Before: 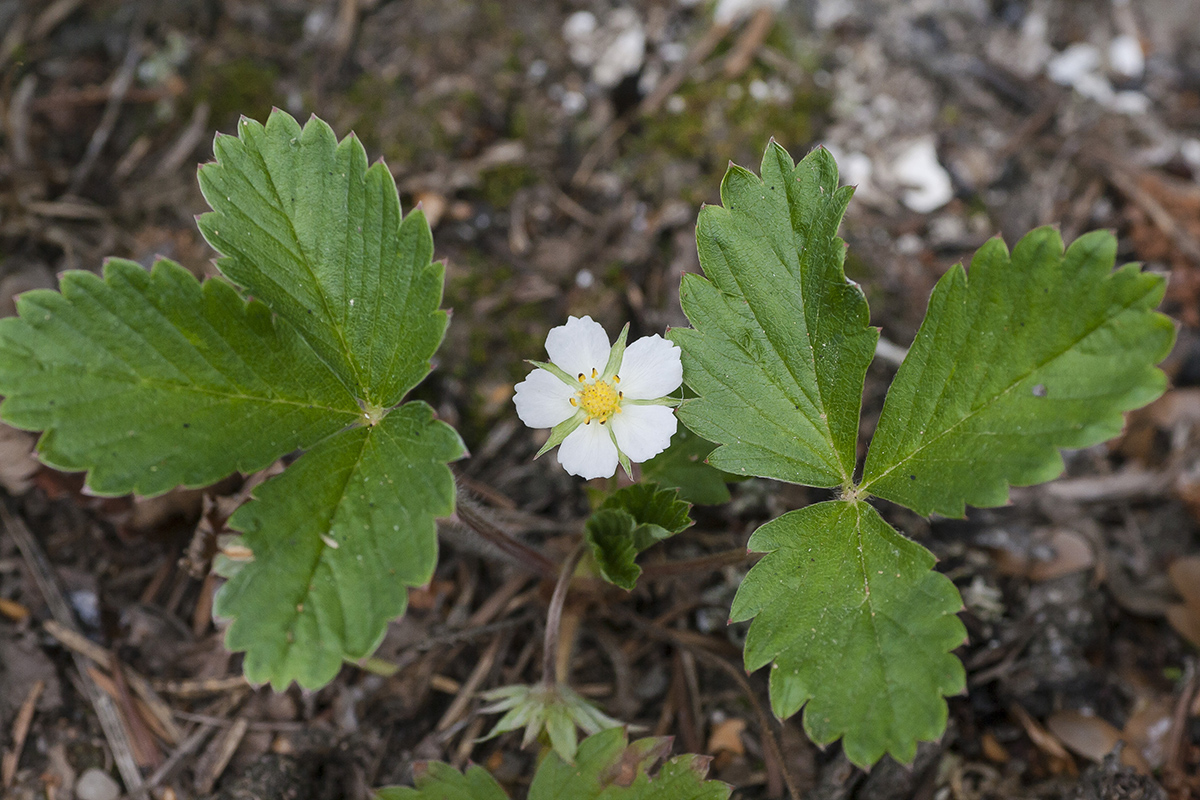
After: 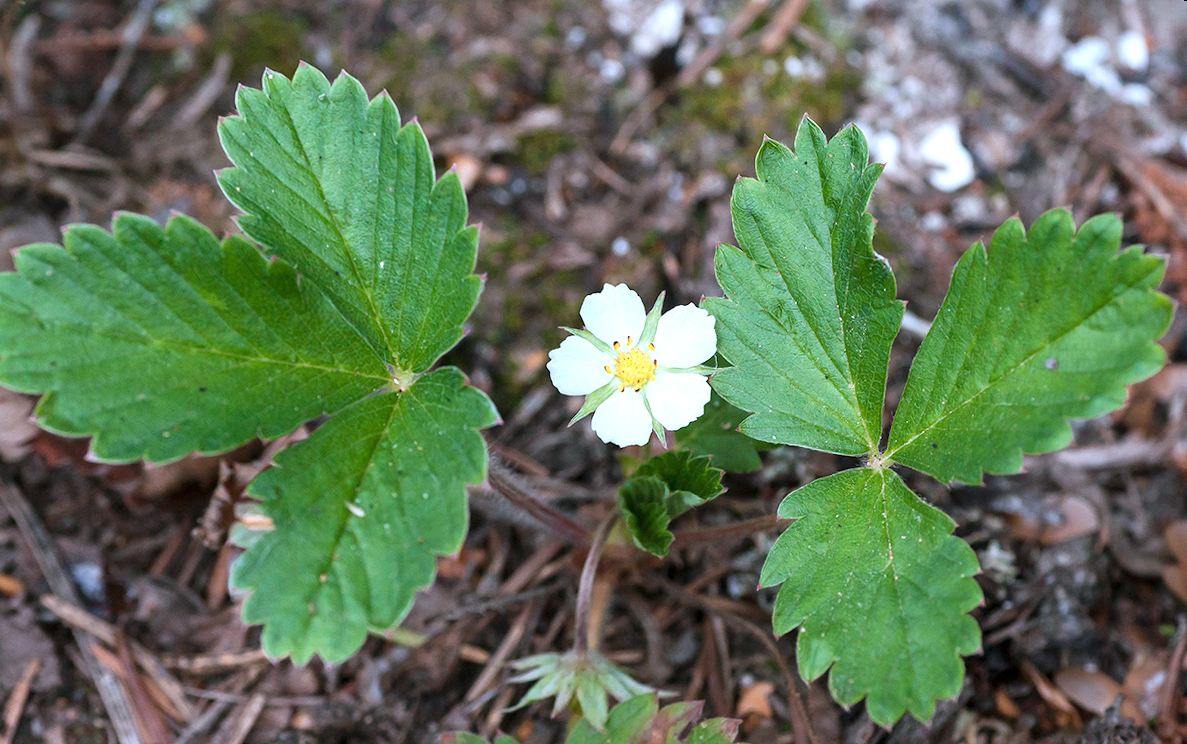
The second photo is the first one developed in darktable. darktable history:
color correction: highlights a* -2.24, highlights b* -18.1
rotate and perspective: rotation 0.679°, lens shift (horizontal) 0.136, crop left 0.009, crop right 0.991, crop top 0.078, crop bottom 0.95
exposure: exposure 0.74 EV, compensate highlight preservation false
